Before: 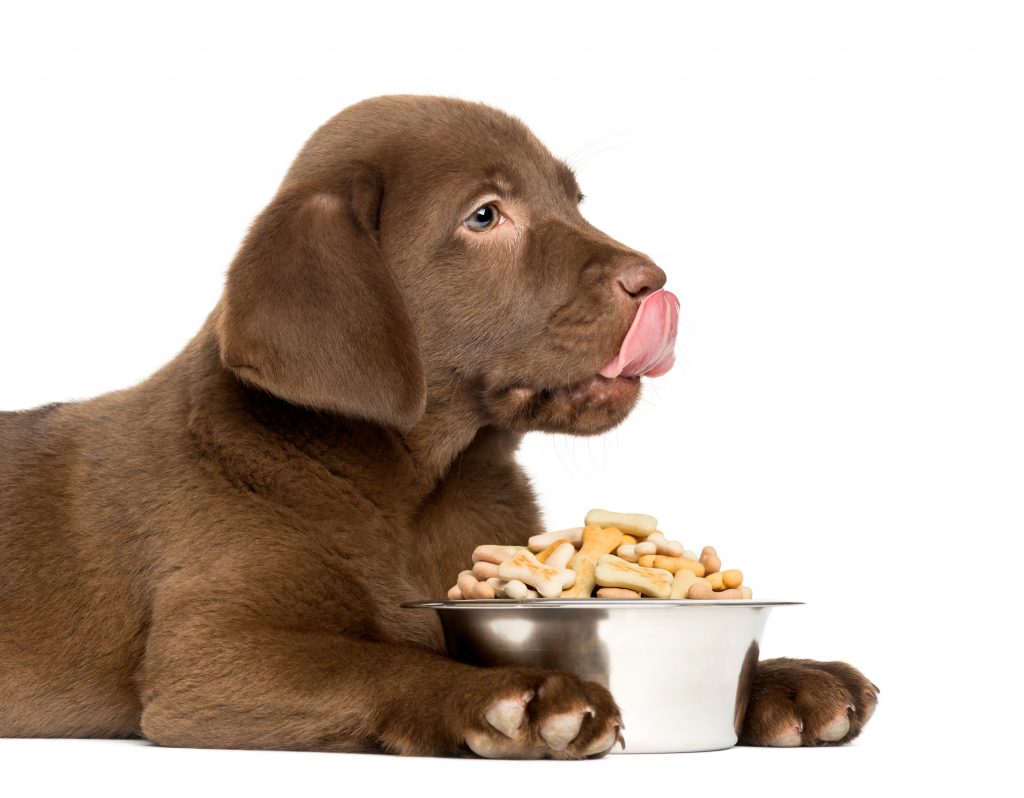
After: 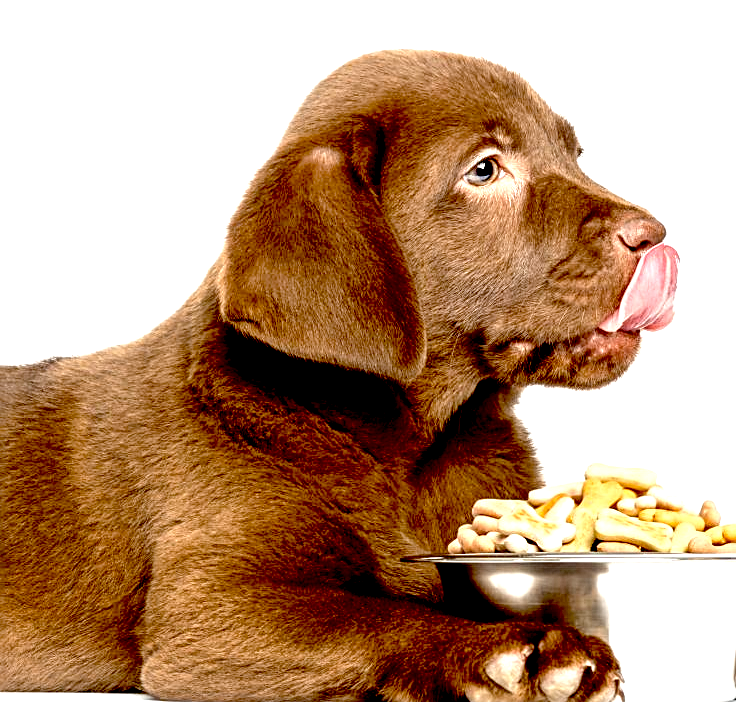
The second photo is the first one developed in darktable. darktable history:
crop: top 5.803%, right 27.864%, bottom 5.804%
exposure: black level correction 0.035, exposure 0.9 EV, compensate highlight preservation false
sharpen: on, module defaults
local contrast: detail 130%
